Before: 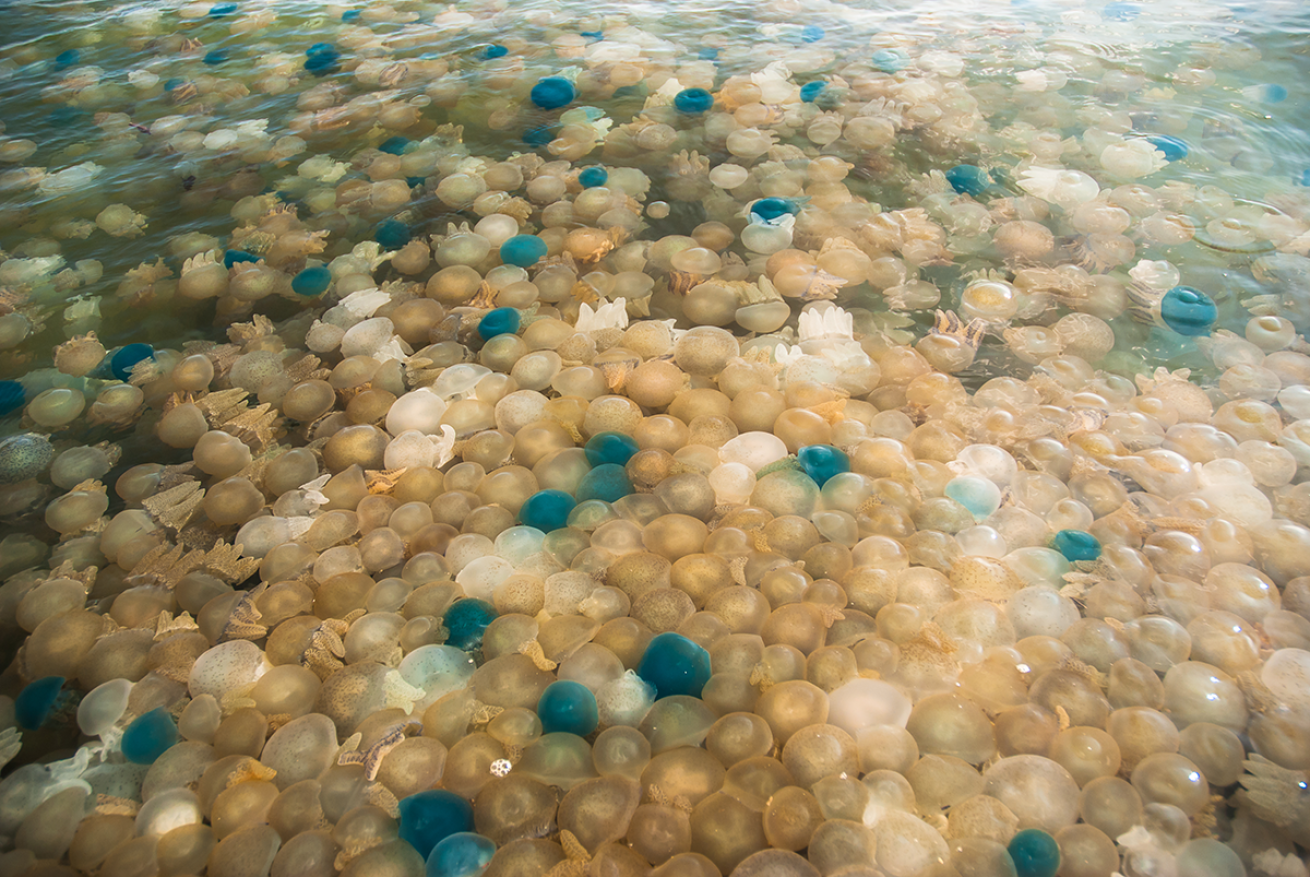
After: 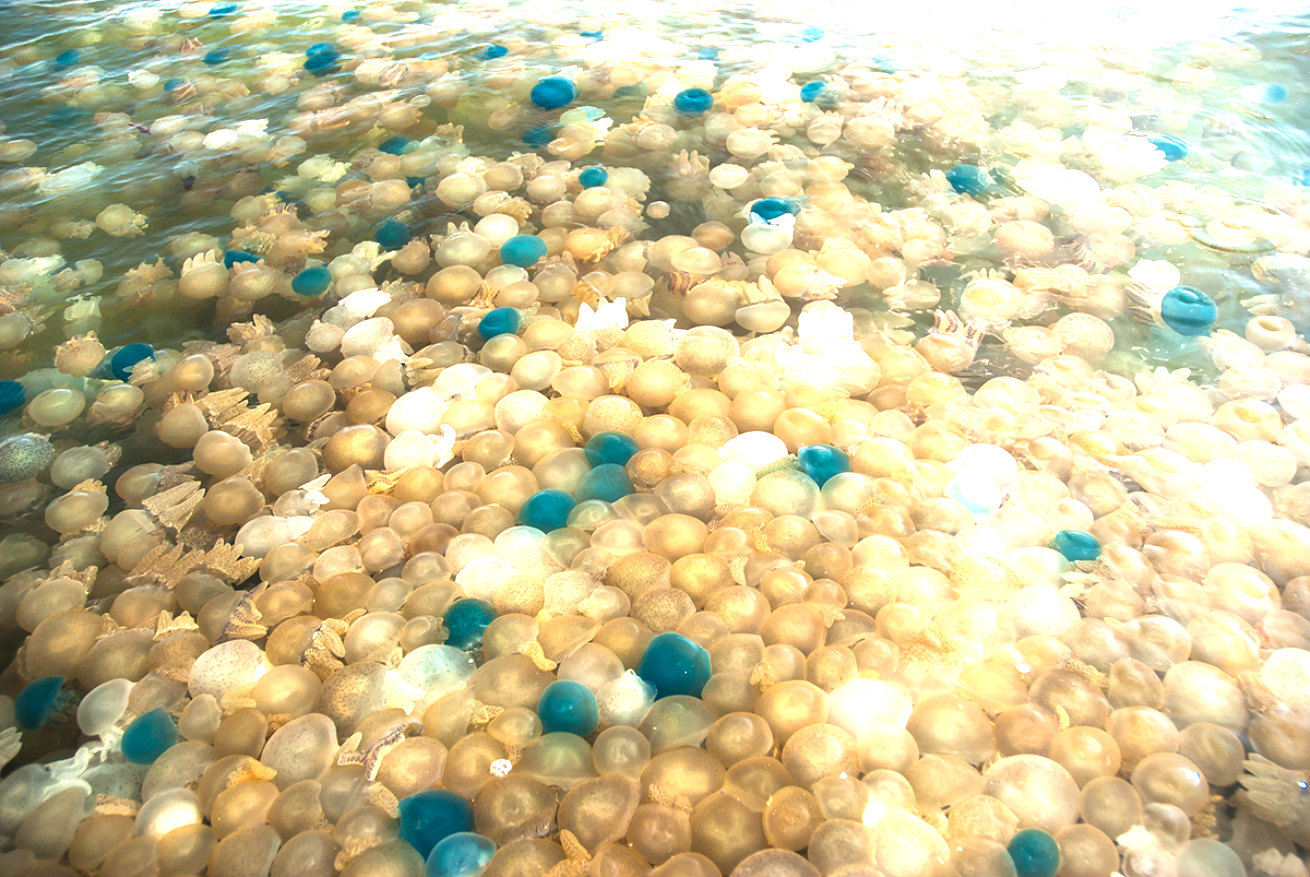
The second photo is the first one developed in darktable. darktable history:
local contrast: mode bilateral grid, contrast 19, coarseness 50, detail 119%, midtone range 0.2
exposure: black level correction 0, exposure 1.1 EV, compensate exposure bias true, compensate highlight preservation false
